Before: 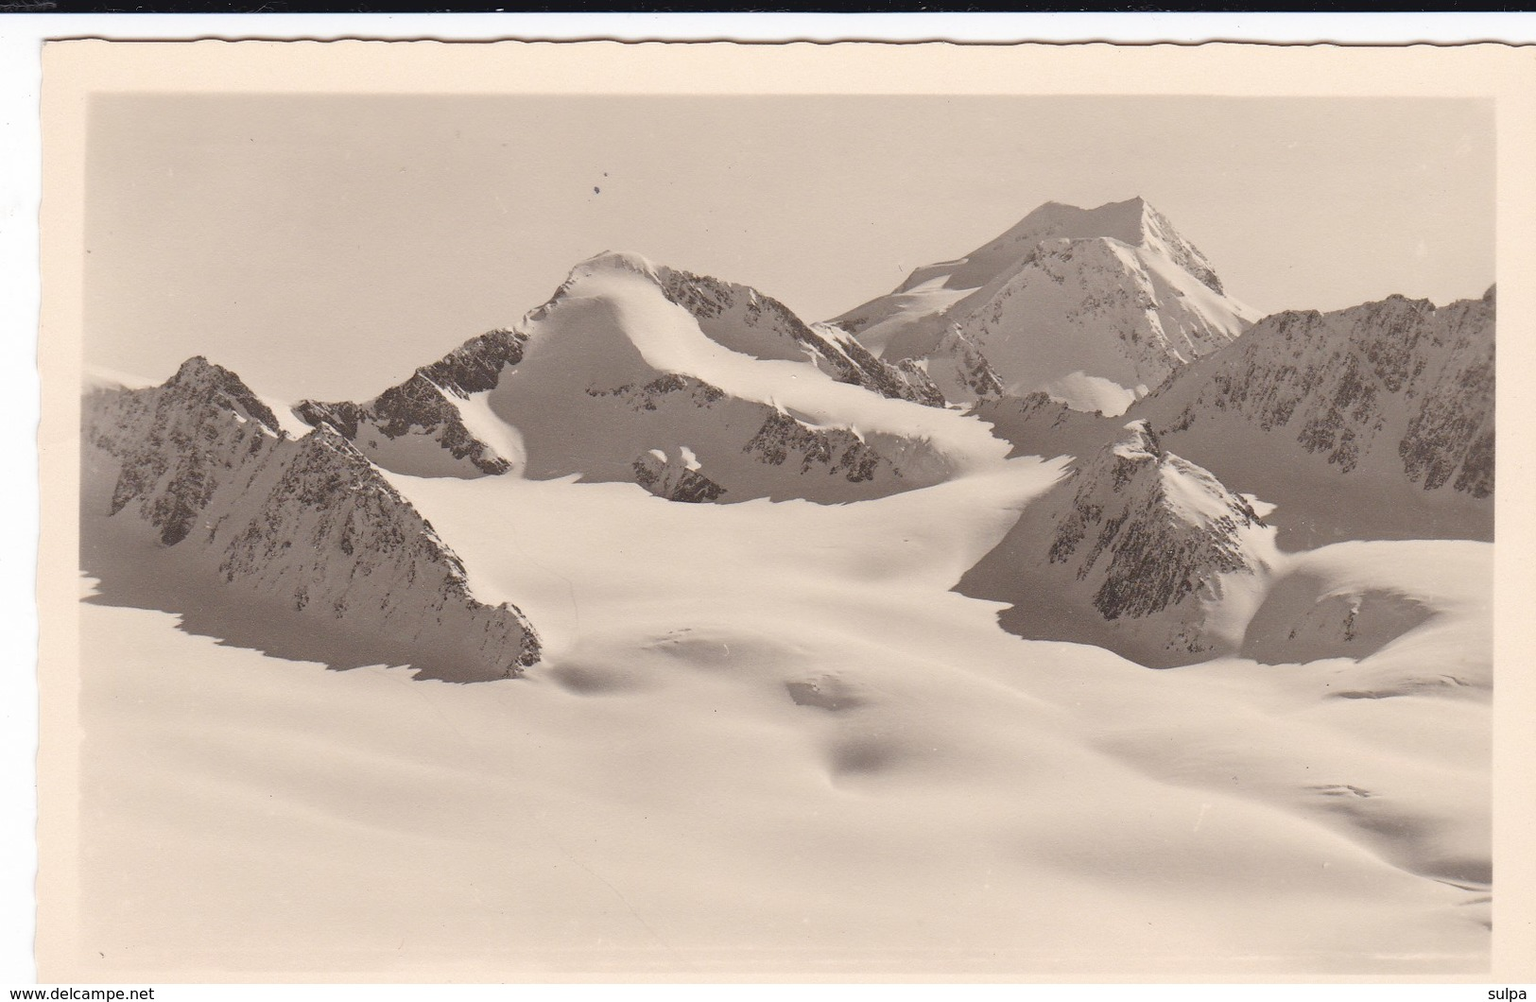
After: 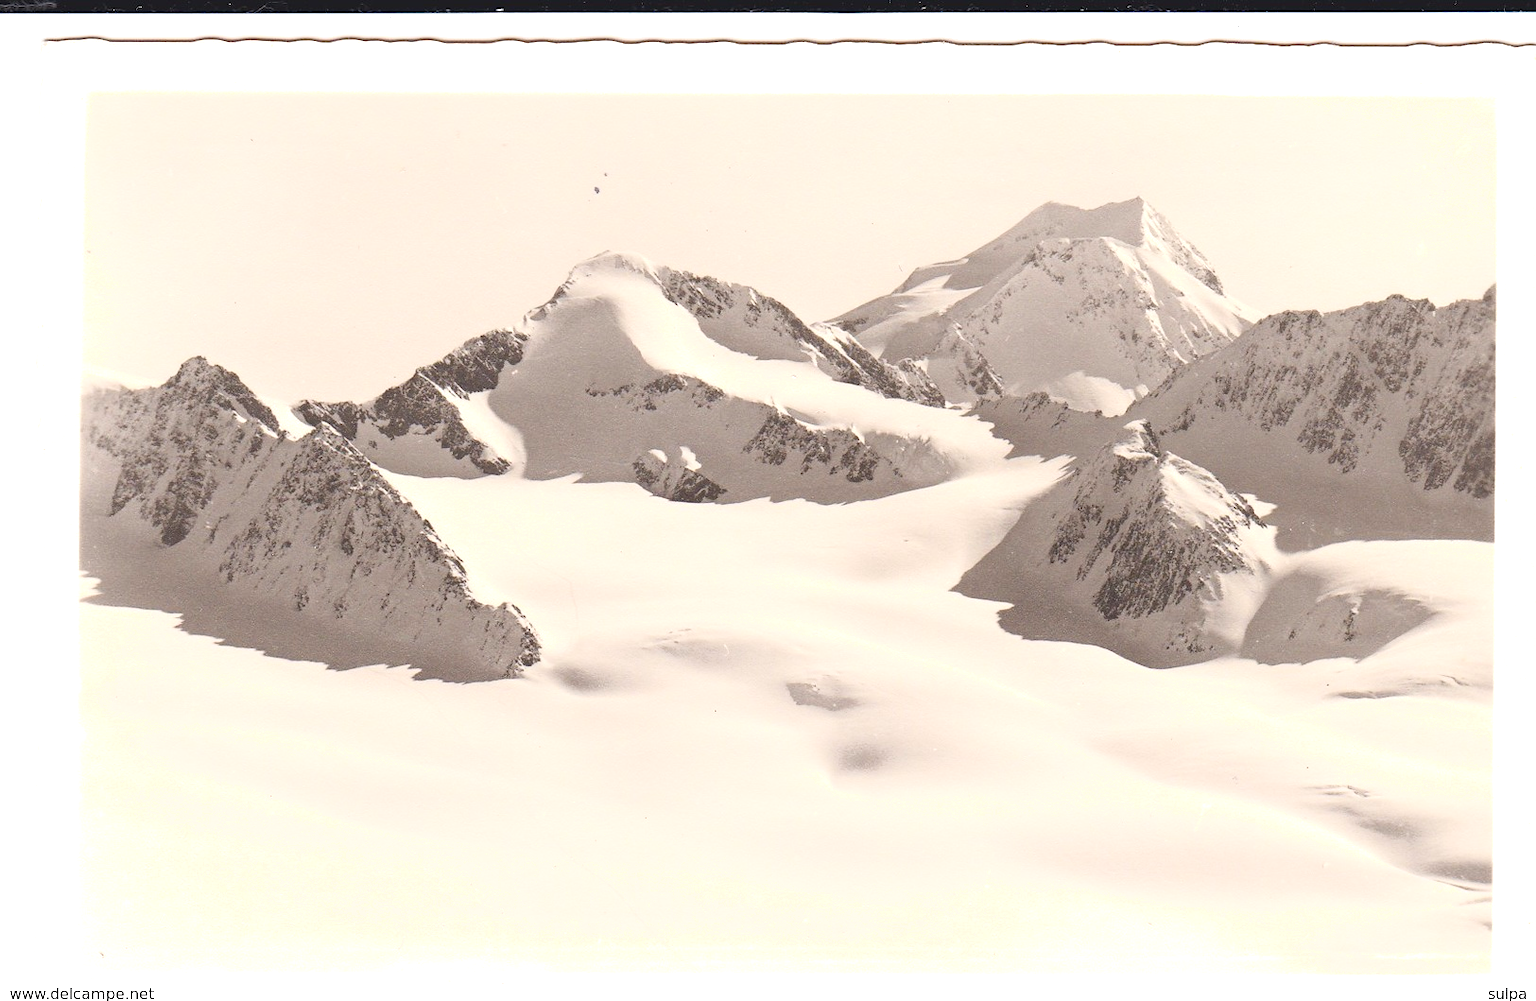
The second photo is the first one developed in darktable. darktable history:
shadows and highlights: shadows -0.175, highlights 41.65
exposure: exposure 0.6 EV, compensate highlight preservation false
